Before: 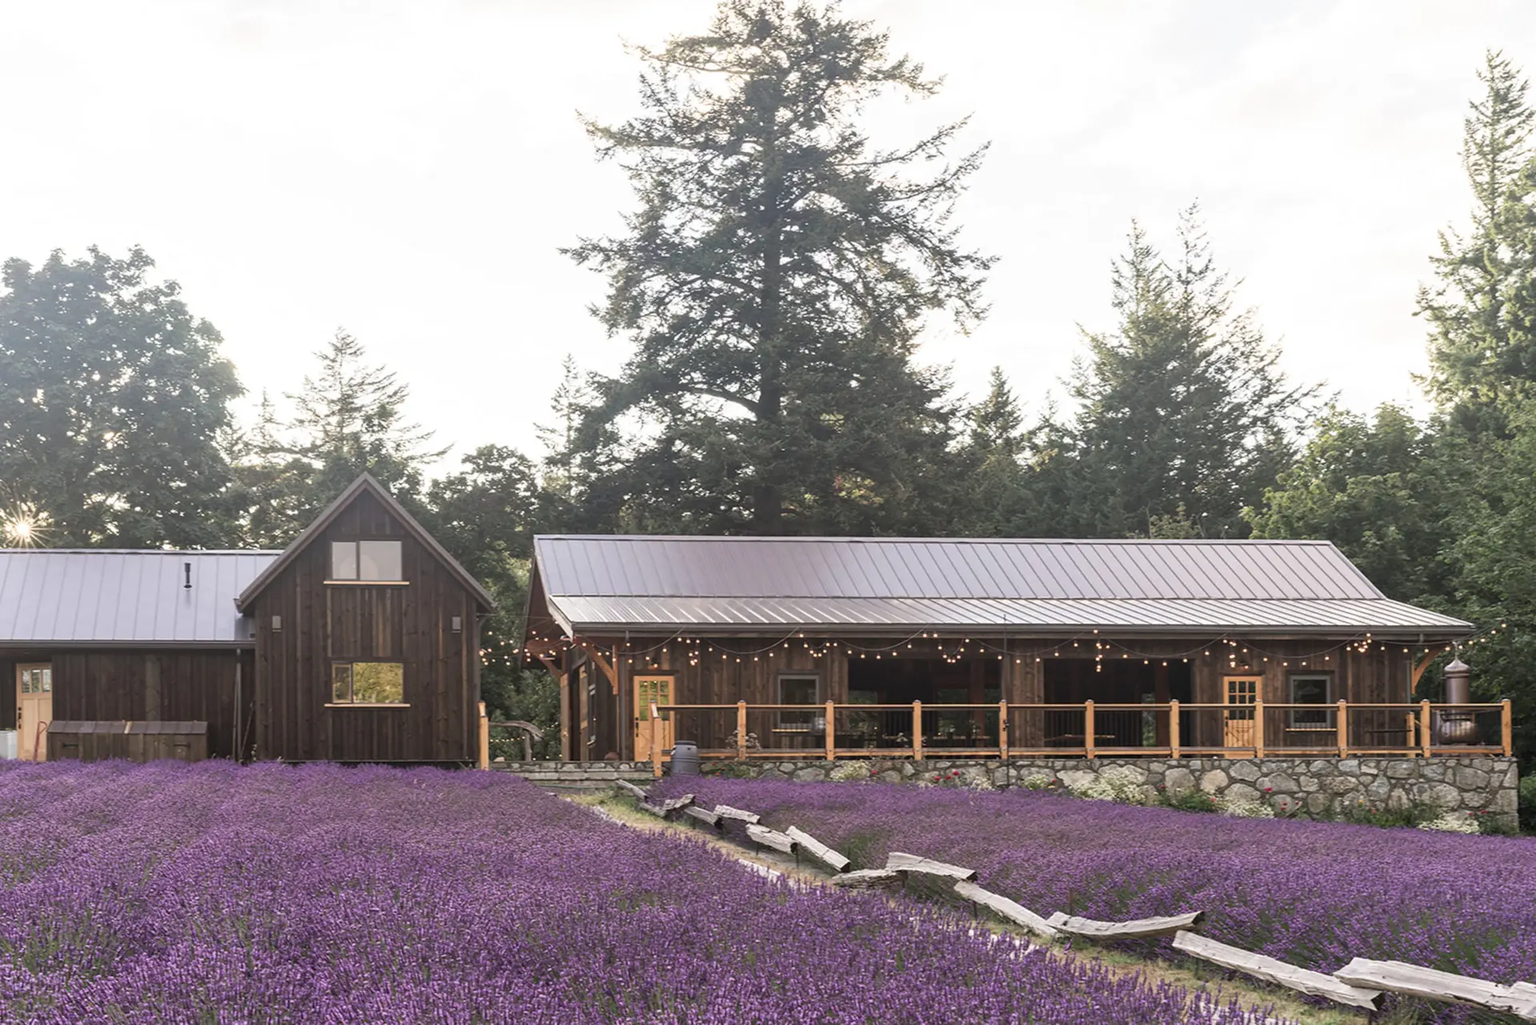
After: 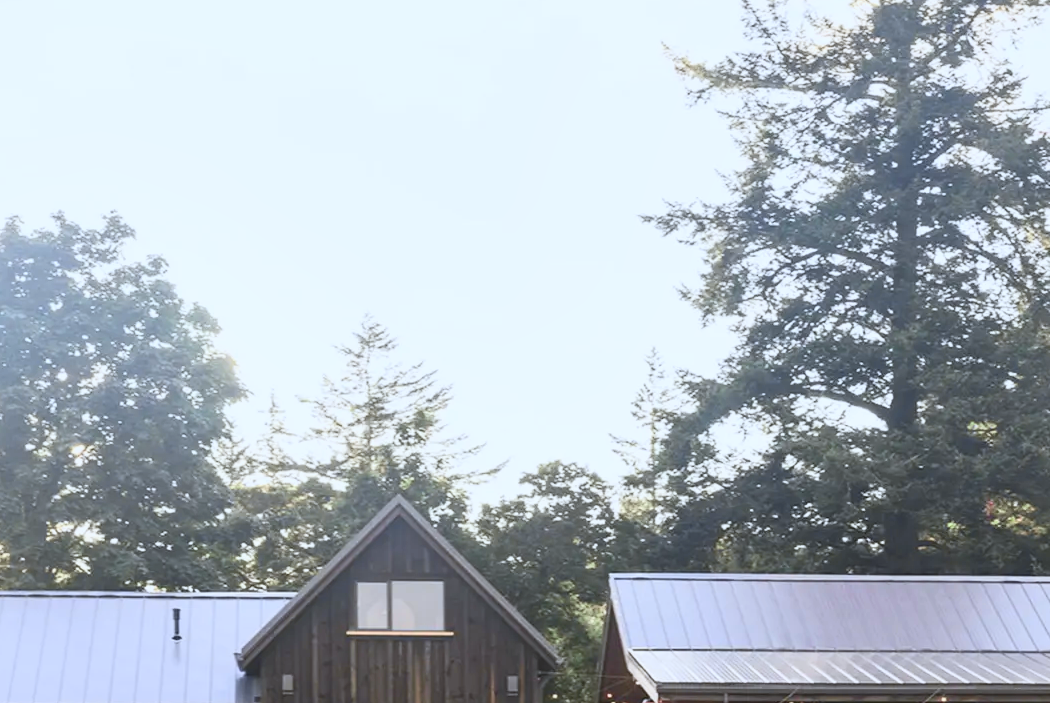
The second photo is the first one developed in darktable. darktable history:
shadows and highlights: shadows 62.66, white point adjustment 0.37, highlights -34.44, compress 83.82%
crop and rotate: left 3.047%, top 7.509%, right 42.236%, bottom 37.598%
tone curve: curves: ch0 [(0, 0.013) (0.104, 0.103) (0.258, 0.267) (0.448, 0.487) (0.709, 0.794) (0.886, 0.922) (0.994, 0.971)]; ch1 [(0, 0) (0.335, 0.298) (0.446, 0.413) (0.488, 0.484) (0.515, 0.508) (0.566, 0.593) (0.635, 0.661) (1, 1)]; ch2 [(0, 0) (0.314, 0.301) (0.437, 0.403) (0.502, 0.494) (0.528, 0.54) (0.557, 0.559) (0.612, 0.62) (0.715, 0.691) (1, 1)], color space Lab, independent channels, preserve colors none
white balance: red 0.974, blue 1.044
